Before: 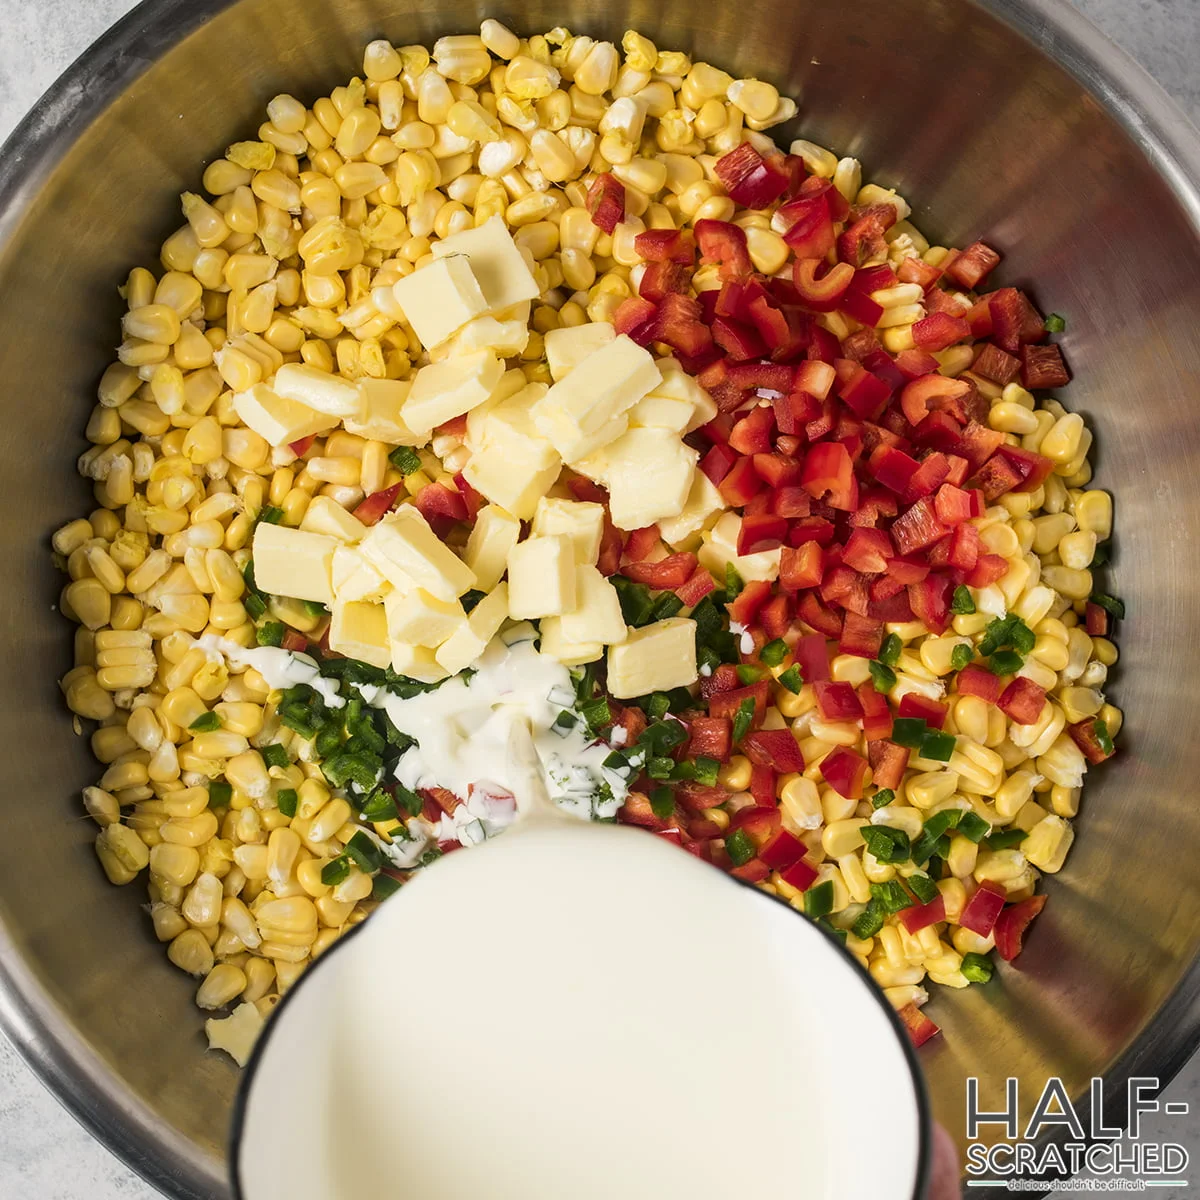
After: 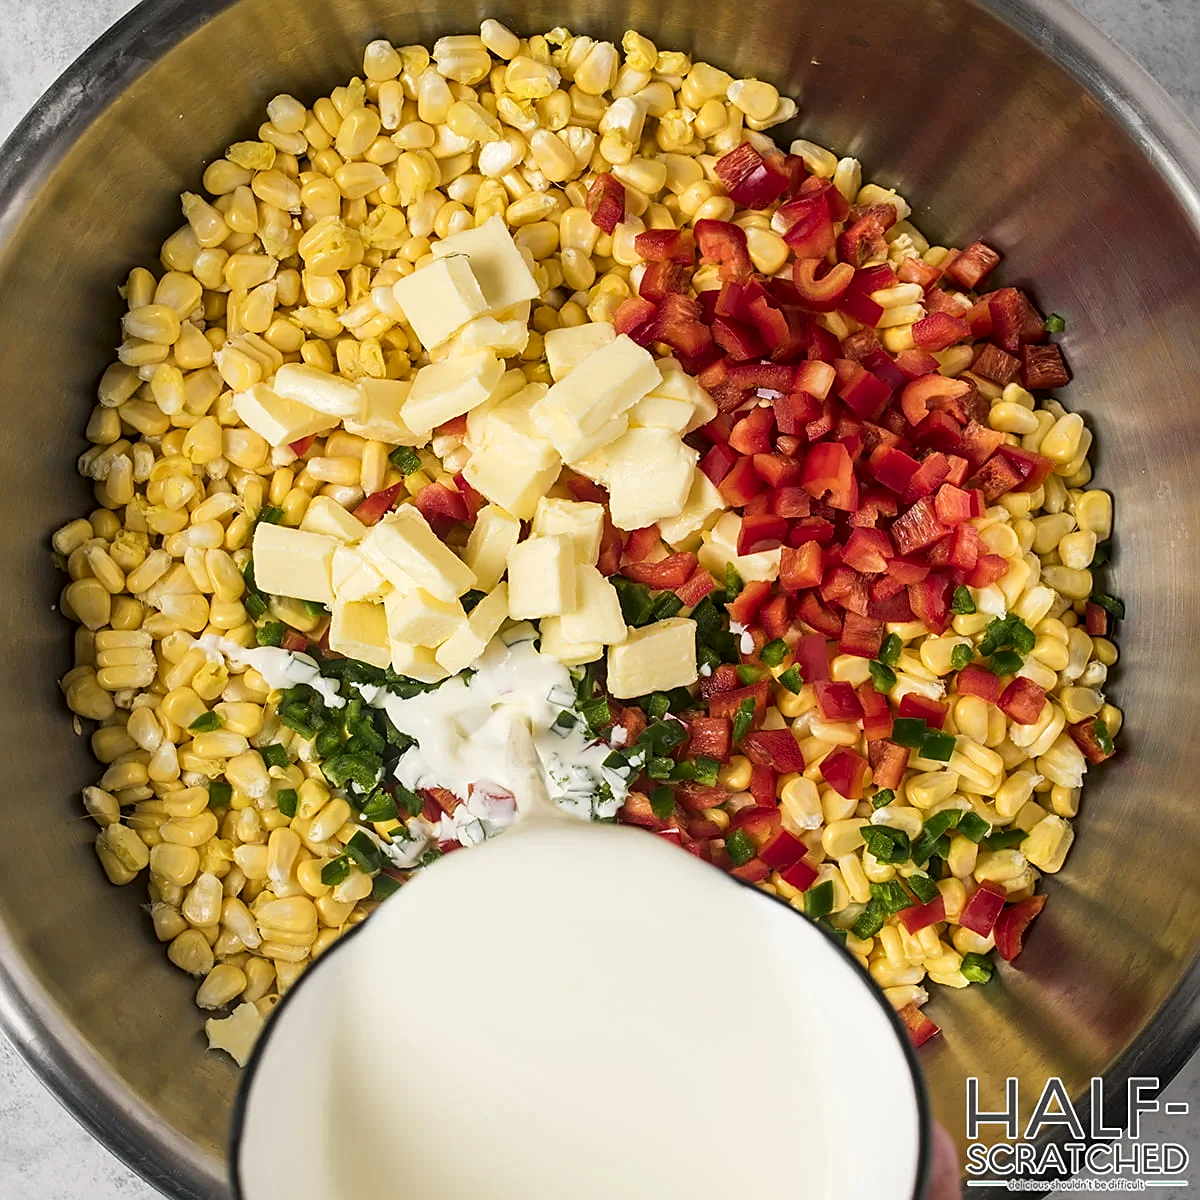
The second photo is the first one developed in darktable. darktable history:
rotate and perspective: automatic cropping original format, crop left 0, crop top 0
sharpen: on, module defaults
local contrast: mode bilateral grid, contrast 20, coarseness 50, detail 120%, midtone range 0.2
